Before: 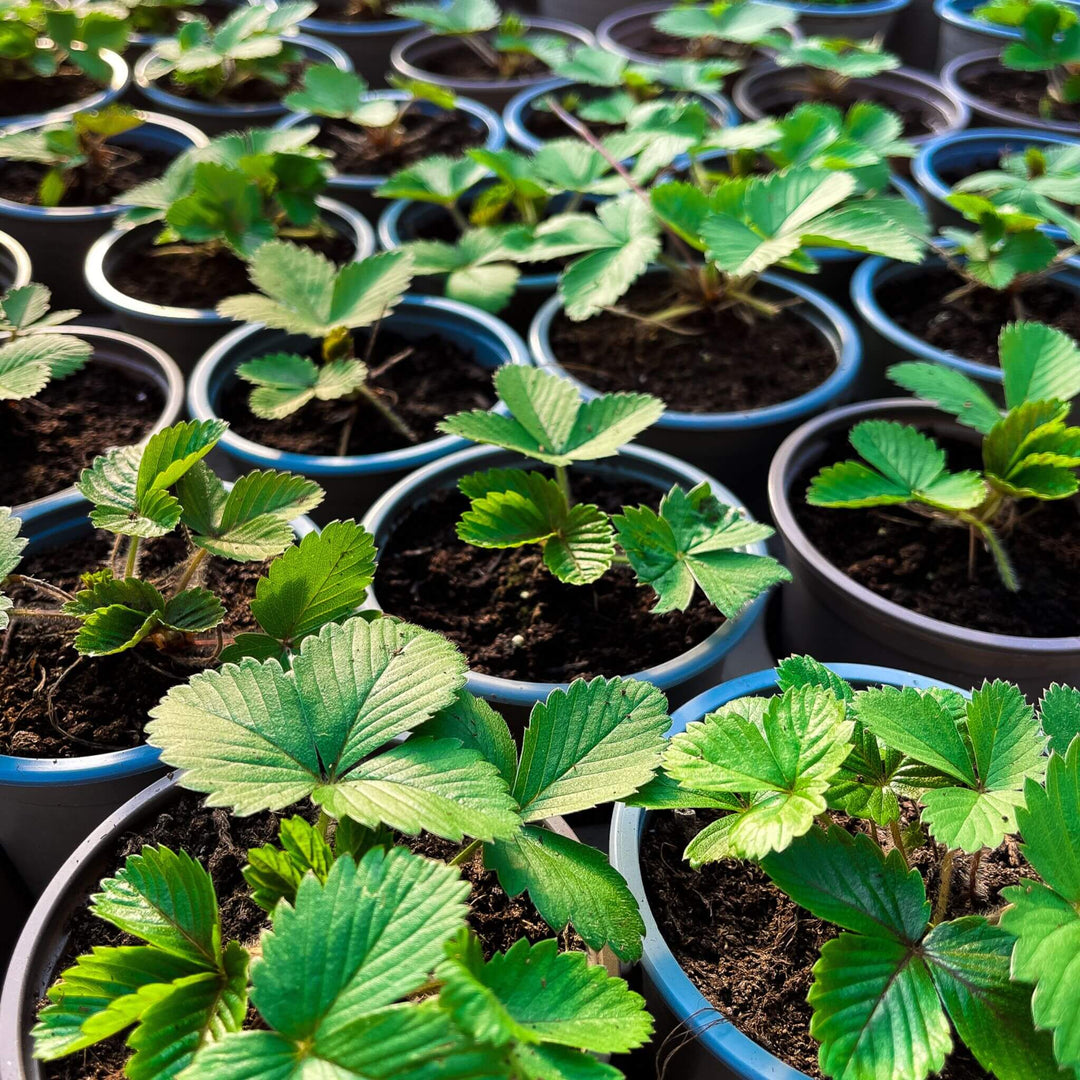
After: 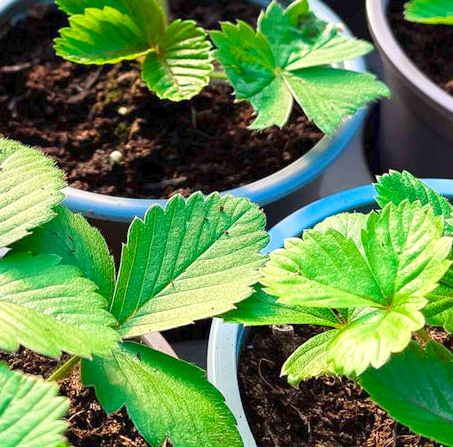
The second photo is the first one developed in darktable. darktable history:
levels: levels [0, 0.397, 0.955]
tone equalizer: mask exposure compensation -0.504 EV
crop: left 37.302%, top 44.829%, right 20.697%, bottom 13.732%
